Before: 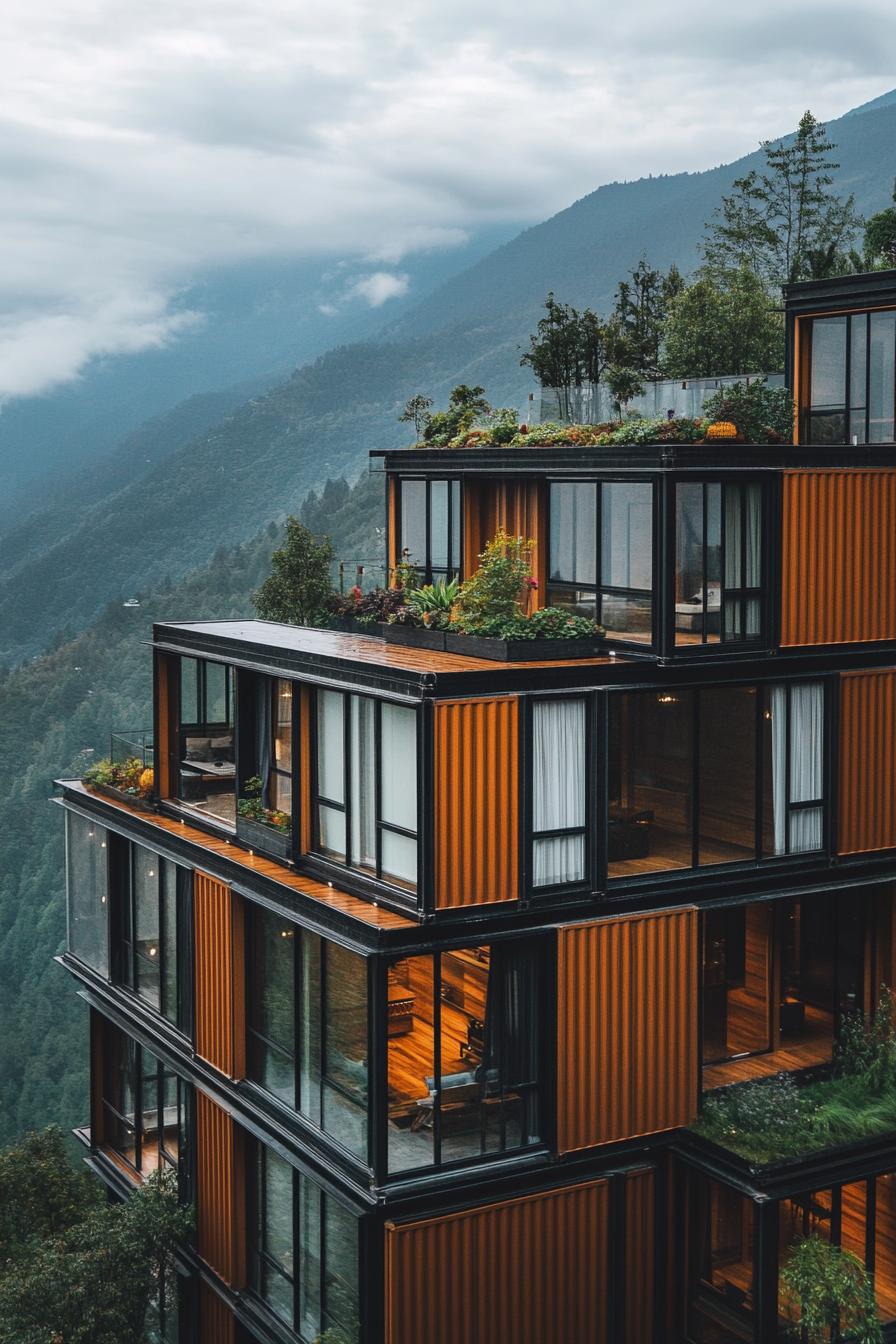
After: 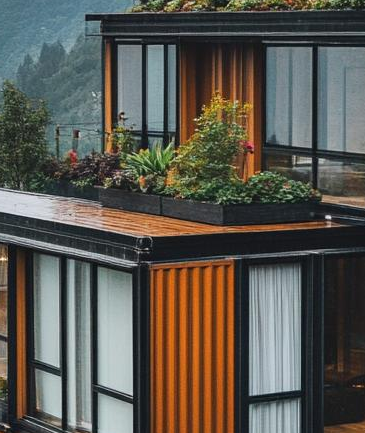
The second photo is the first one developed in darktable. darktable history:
crop: left 31.732%, top 32.457%, right 27.512%, bottom 35.296%
